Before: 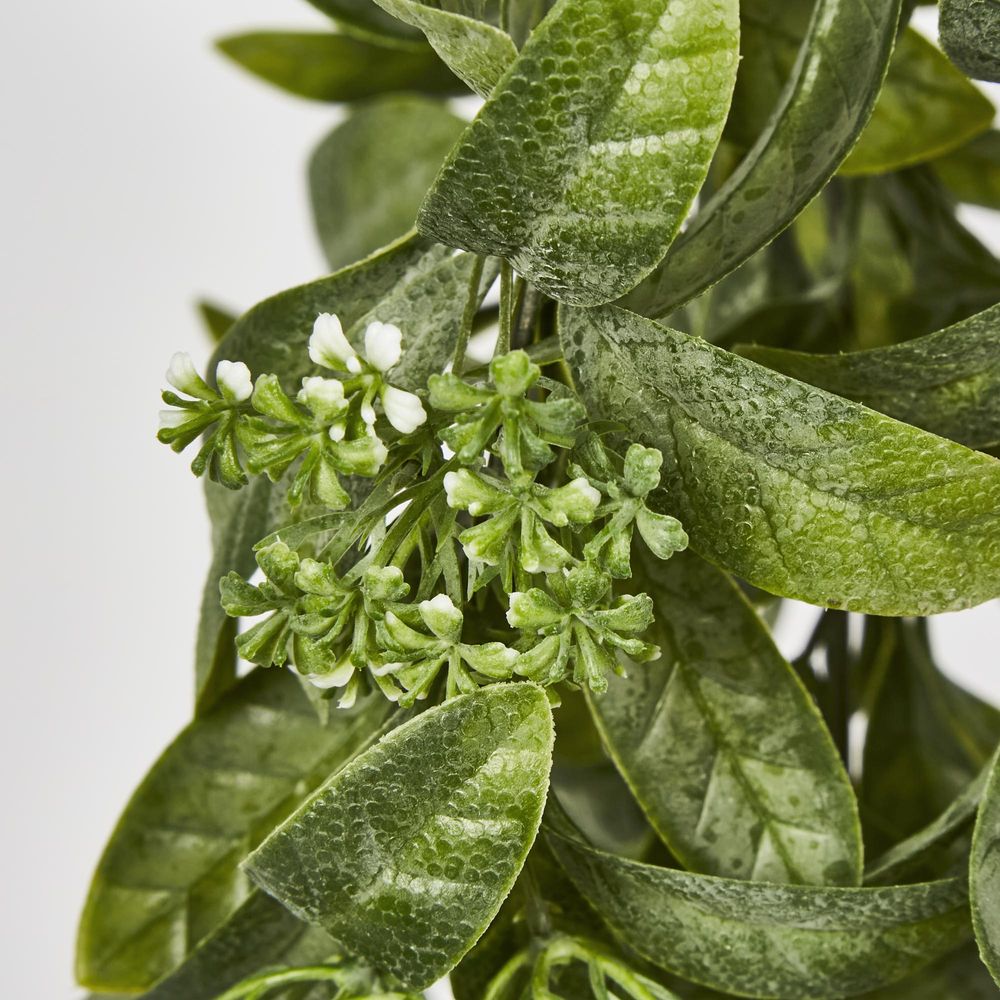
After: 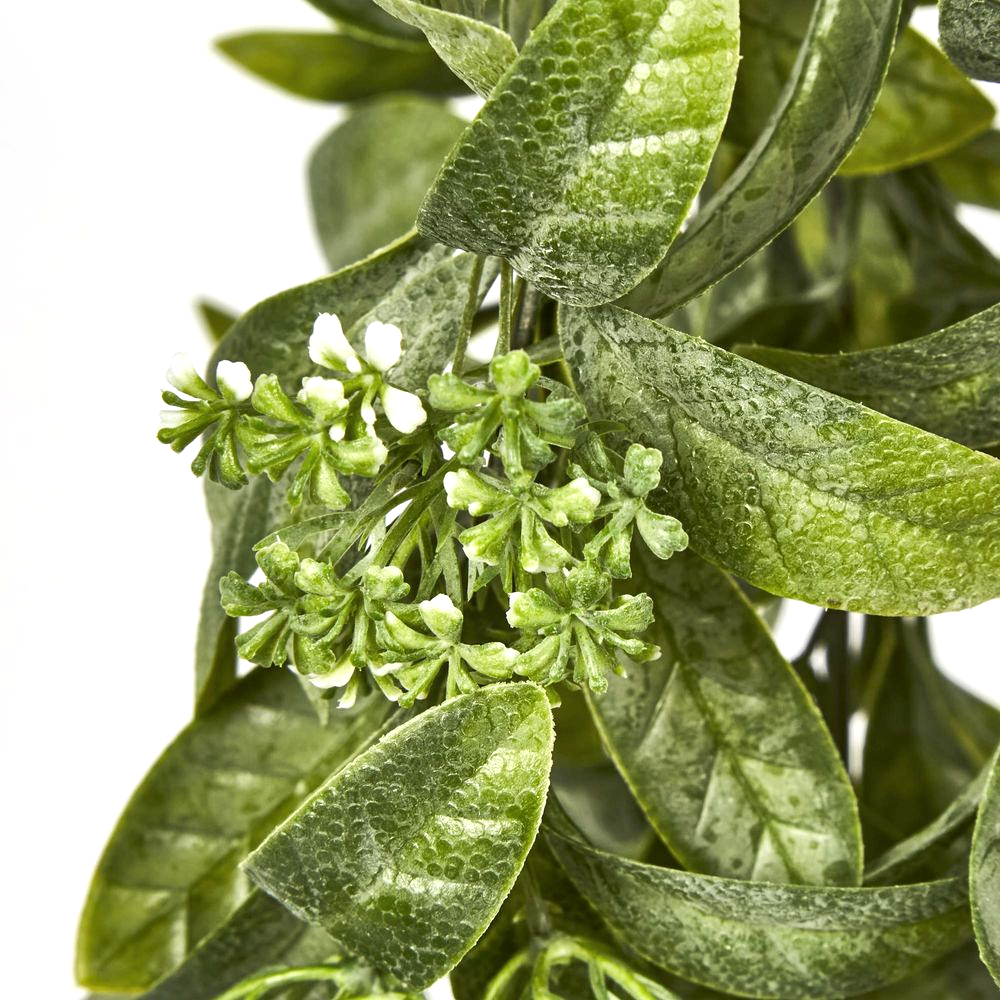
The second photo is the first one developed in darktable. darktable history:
local contrast: highlights 100%, shadows 100%, detail 120%, midtone range 0.2
exposure: exposure 0.493 EV, compensate highlight preservation false
